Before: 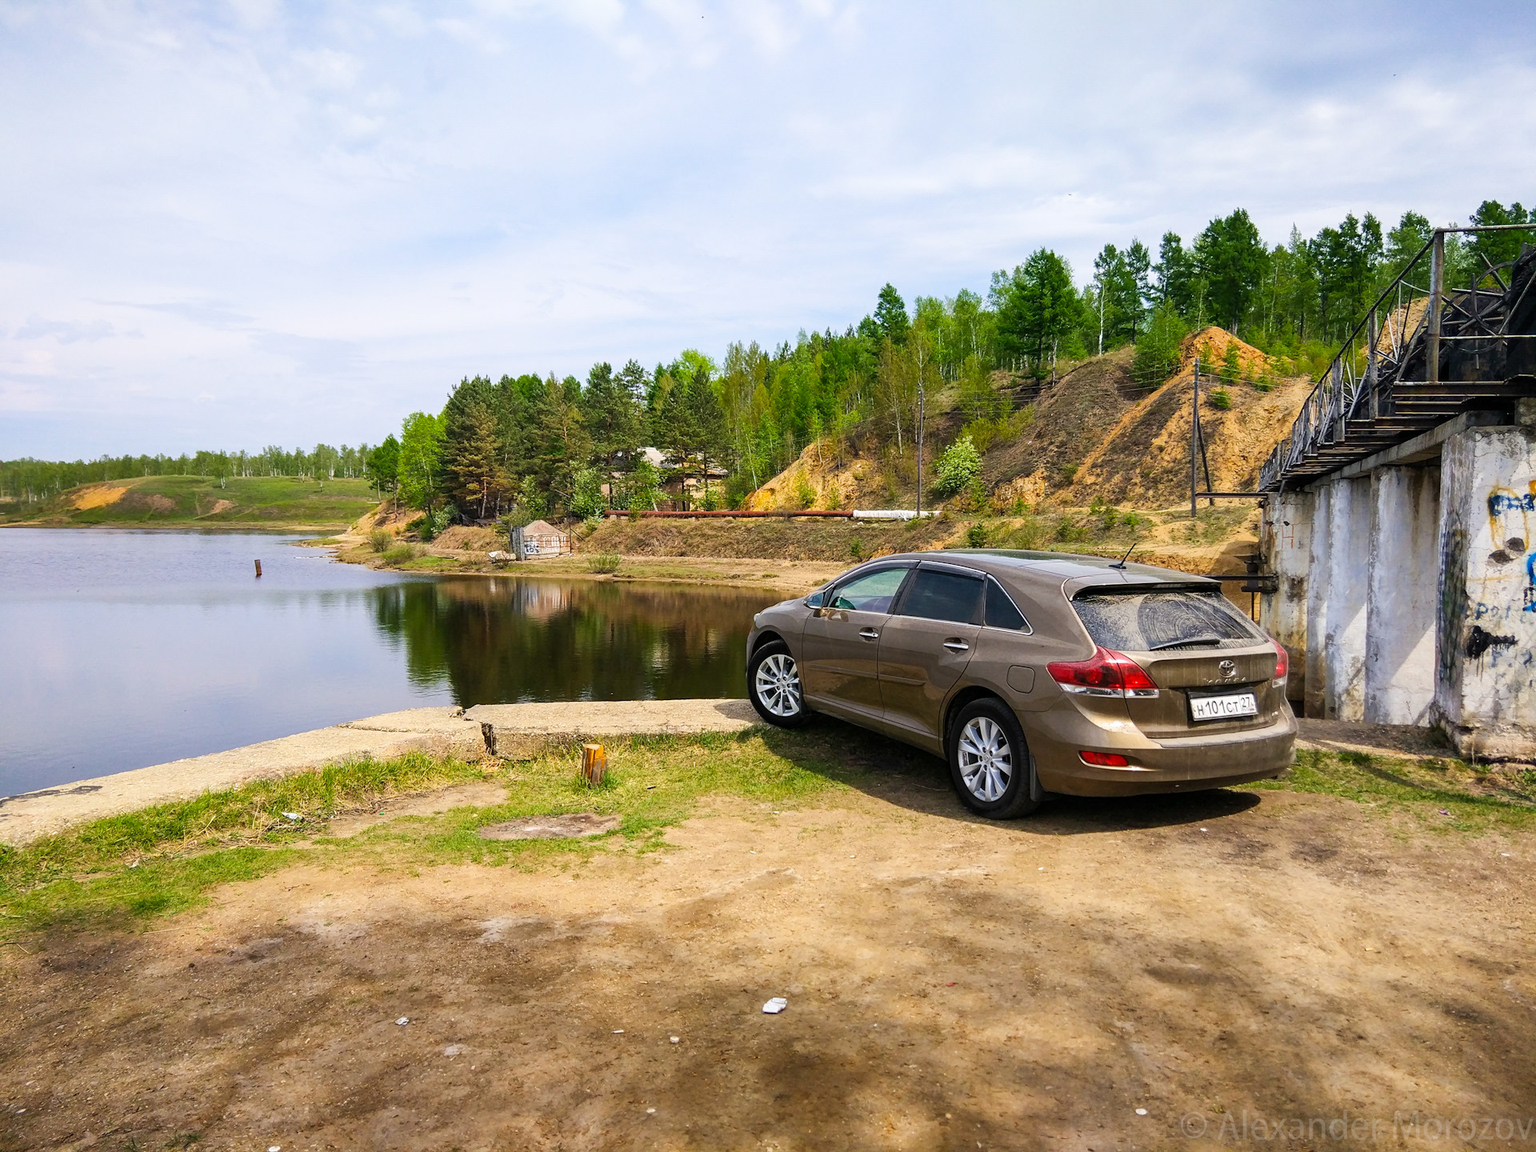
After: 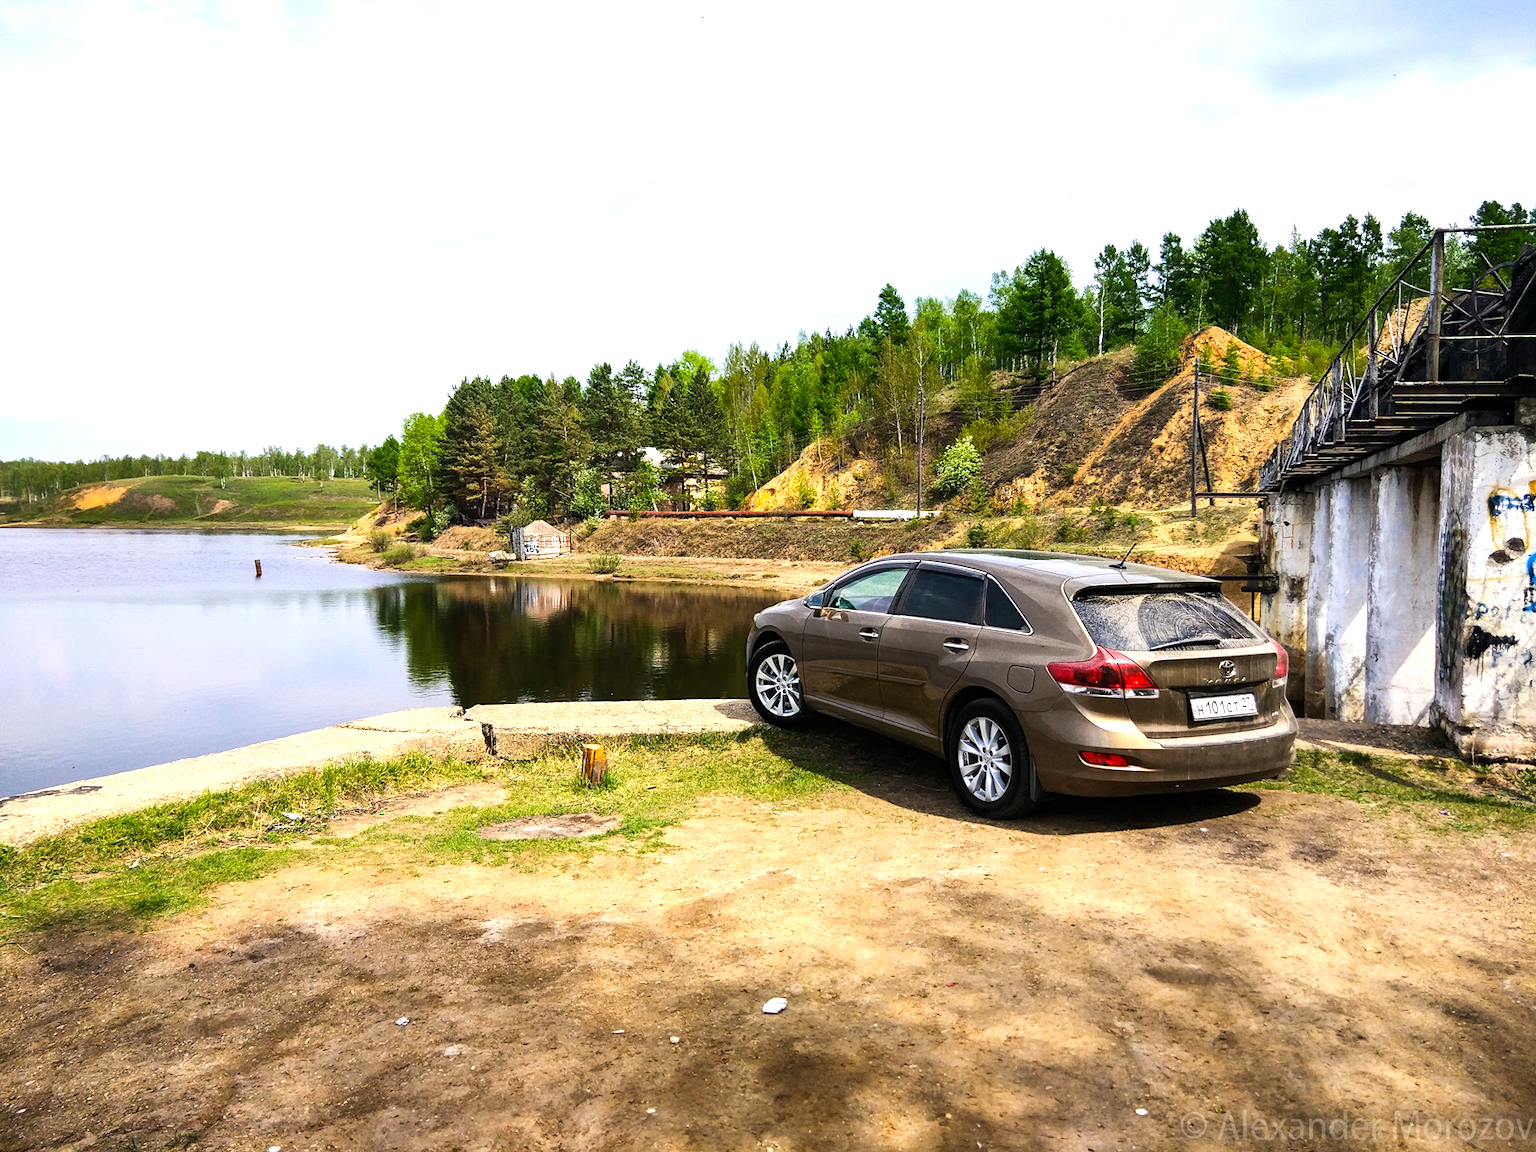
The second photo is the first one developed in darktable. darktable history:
tone equalizer: -8 EV -0.723 EV, -7 EV -0.694 EV, -6 EV -0.639 EV, -5 EV -0.415 EV, -3 EV 0.372 EV, -2 EV 0.6 EV, -1 EV 0.68 EV, +0 EV 0.77 EV, edges refinement/feathering 500, mask exposure compensation -1.57 EV, preserve details no
